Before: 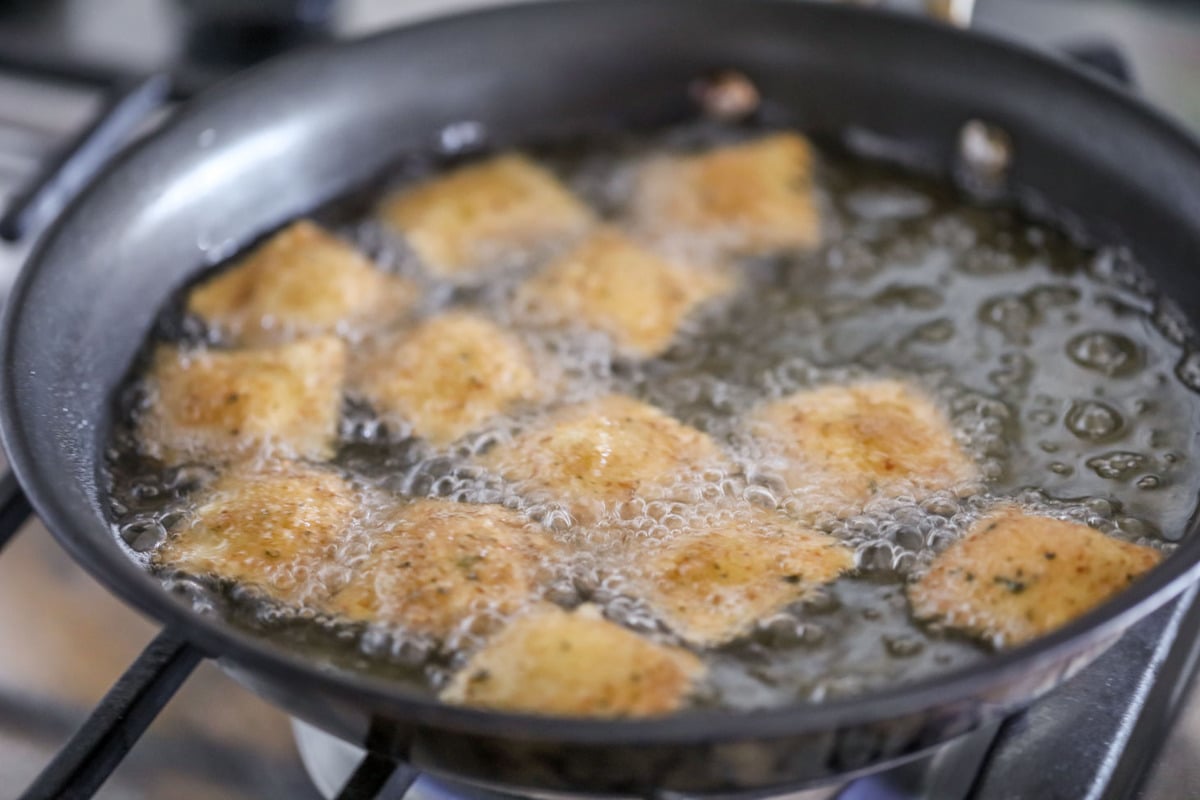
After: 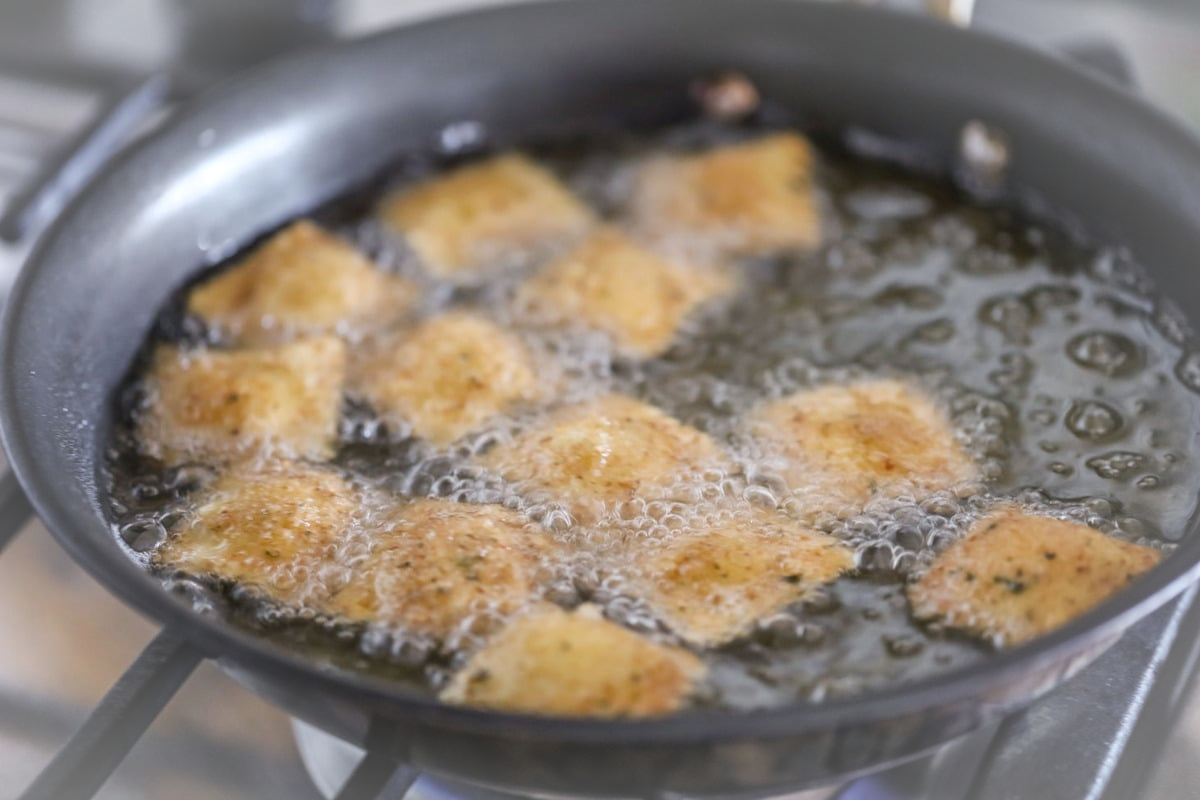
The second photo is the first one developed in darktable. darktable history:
vignetting: fall-off radius 100.1%, brightness 0.314, saturation 0.003, width/height ratio 1.338, unbound false
